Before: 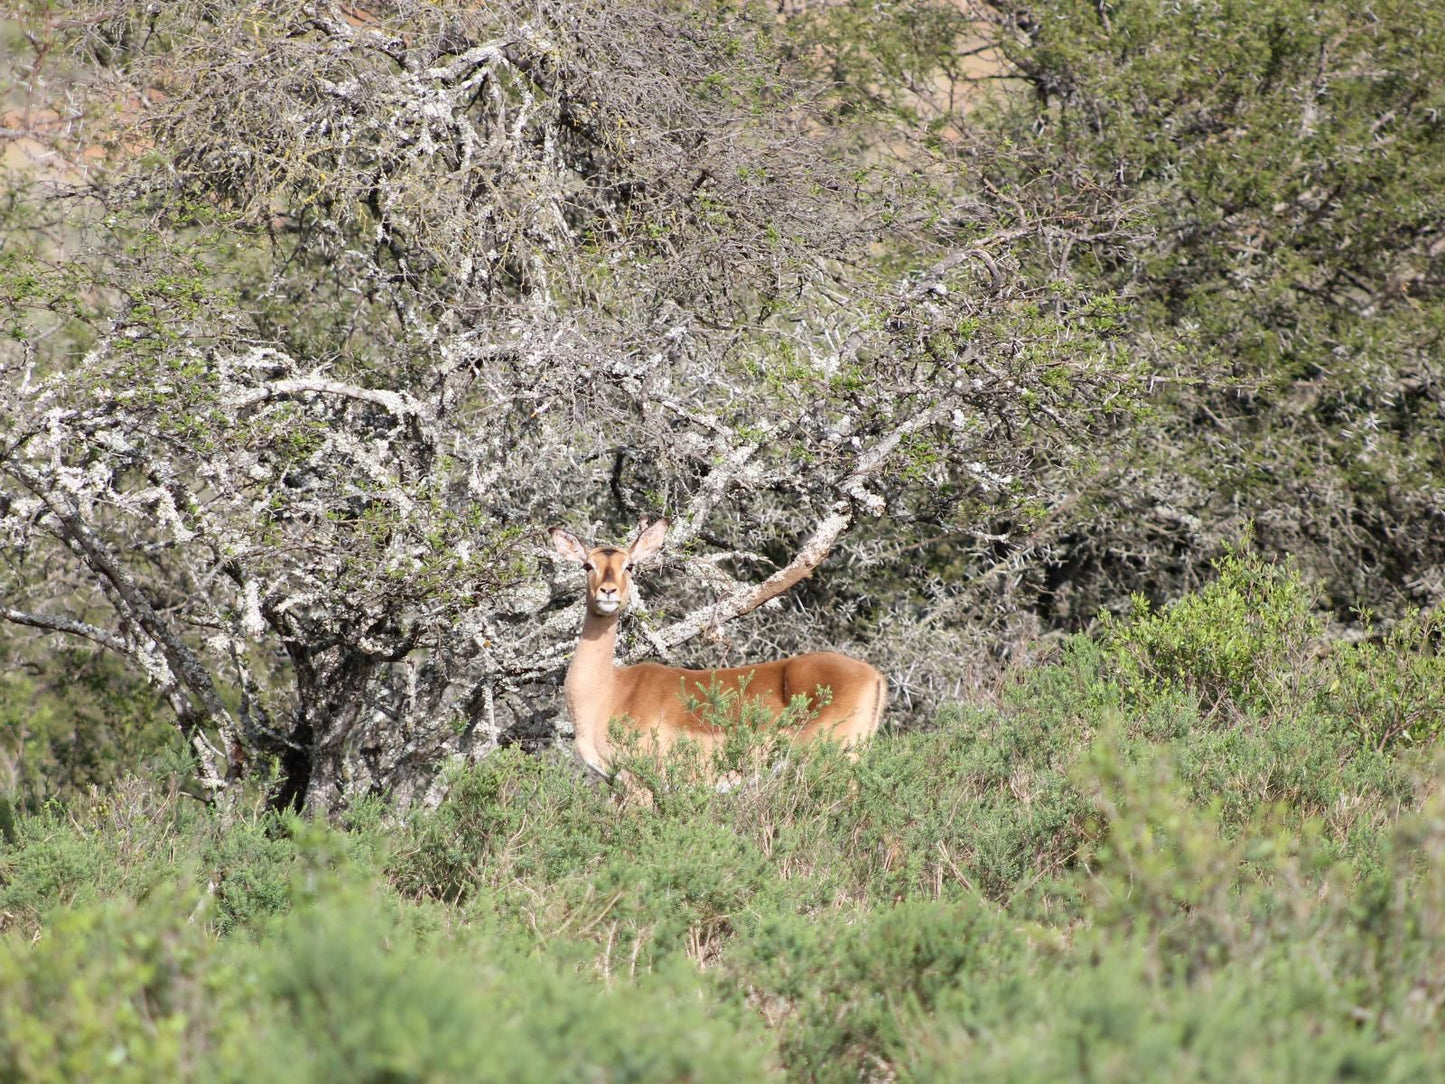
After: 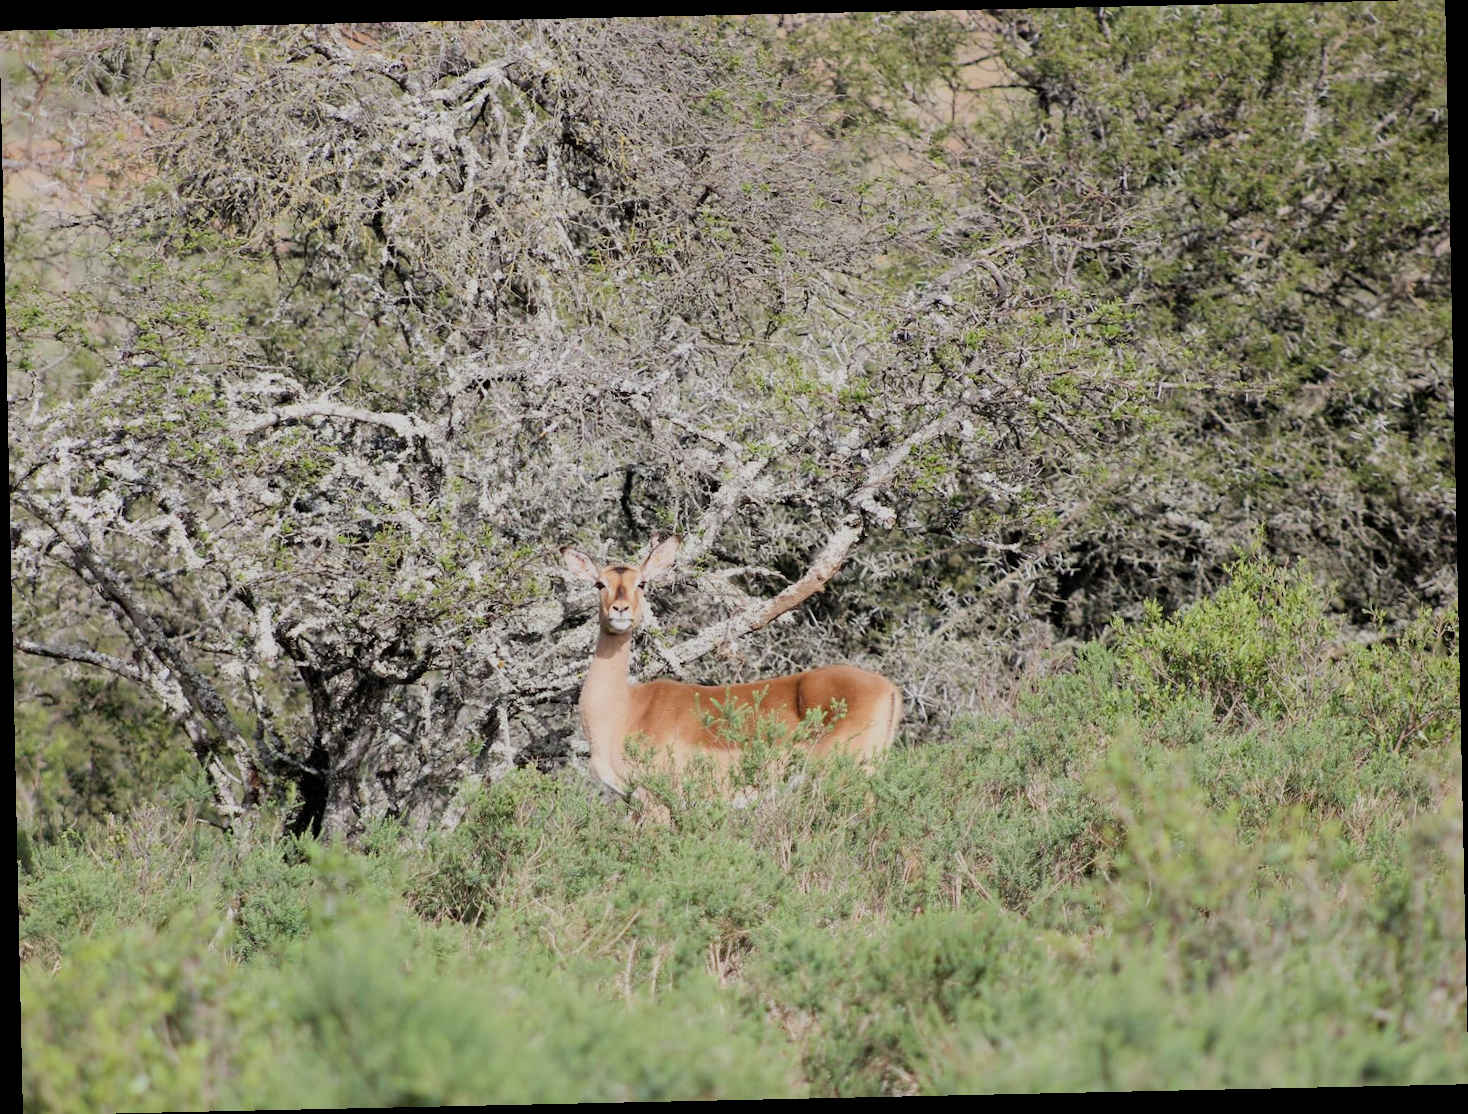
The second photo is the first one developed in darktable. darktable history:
filmic rgb: black relative exposure -7.65 EV, white relative exposure 4.56 EV, hardness 3.61
rotate and perspective: rotation -1.24°, automatic cropping off
white balance: emerald 1
